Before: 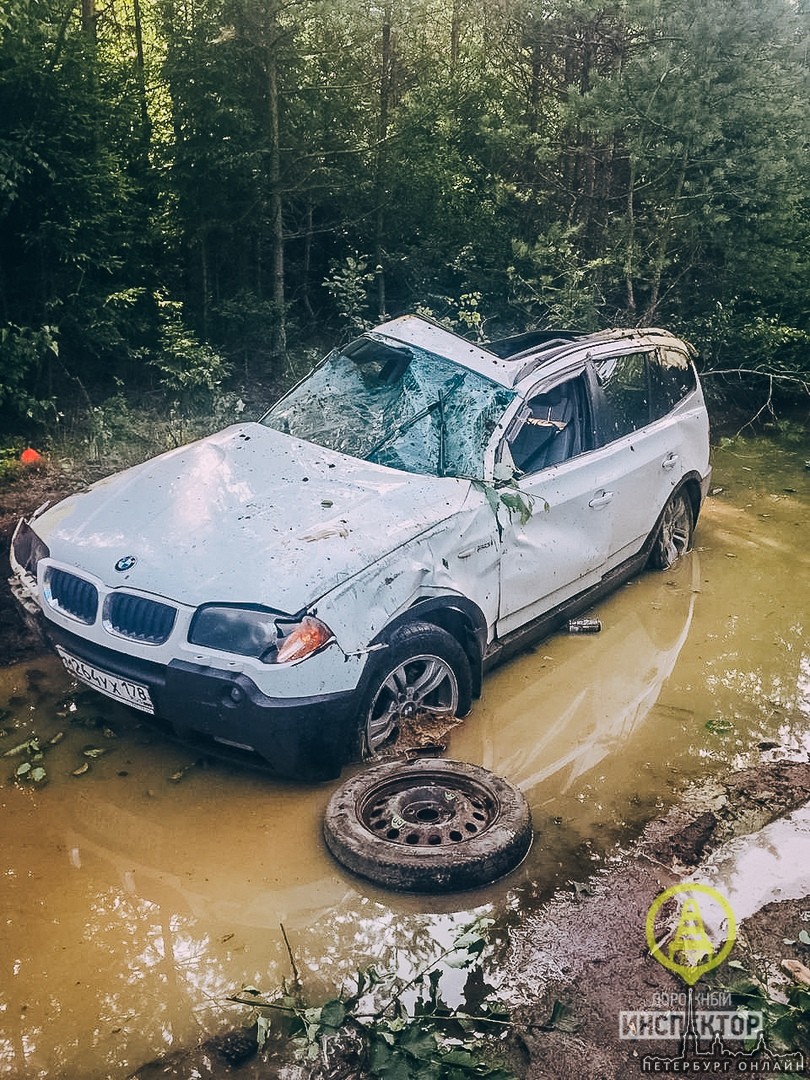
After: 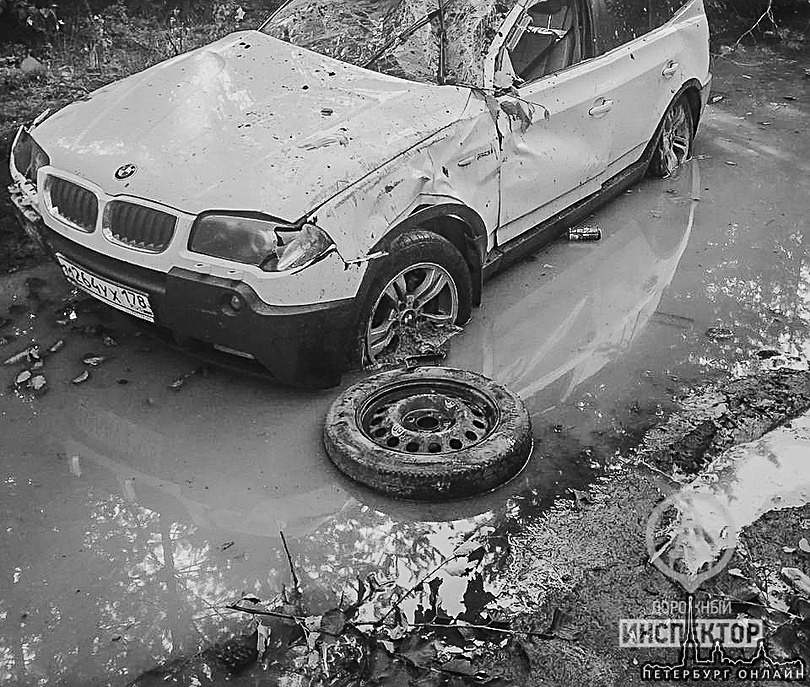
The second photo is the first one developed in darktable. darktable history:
color calibration: output gray [0.267, 0.423, 0.267, 0], illuminant custom, x 0.344, y 0.36, temperature 5047.14 K
crop and rotate: top 36.353%
shadows and highlights: soften with gaussian
sharpen: on, module defaults
